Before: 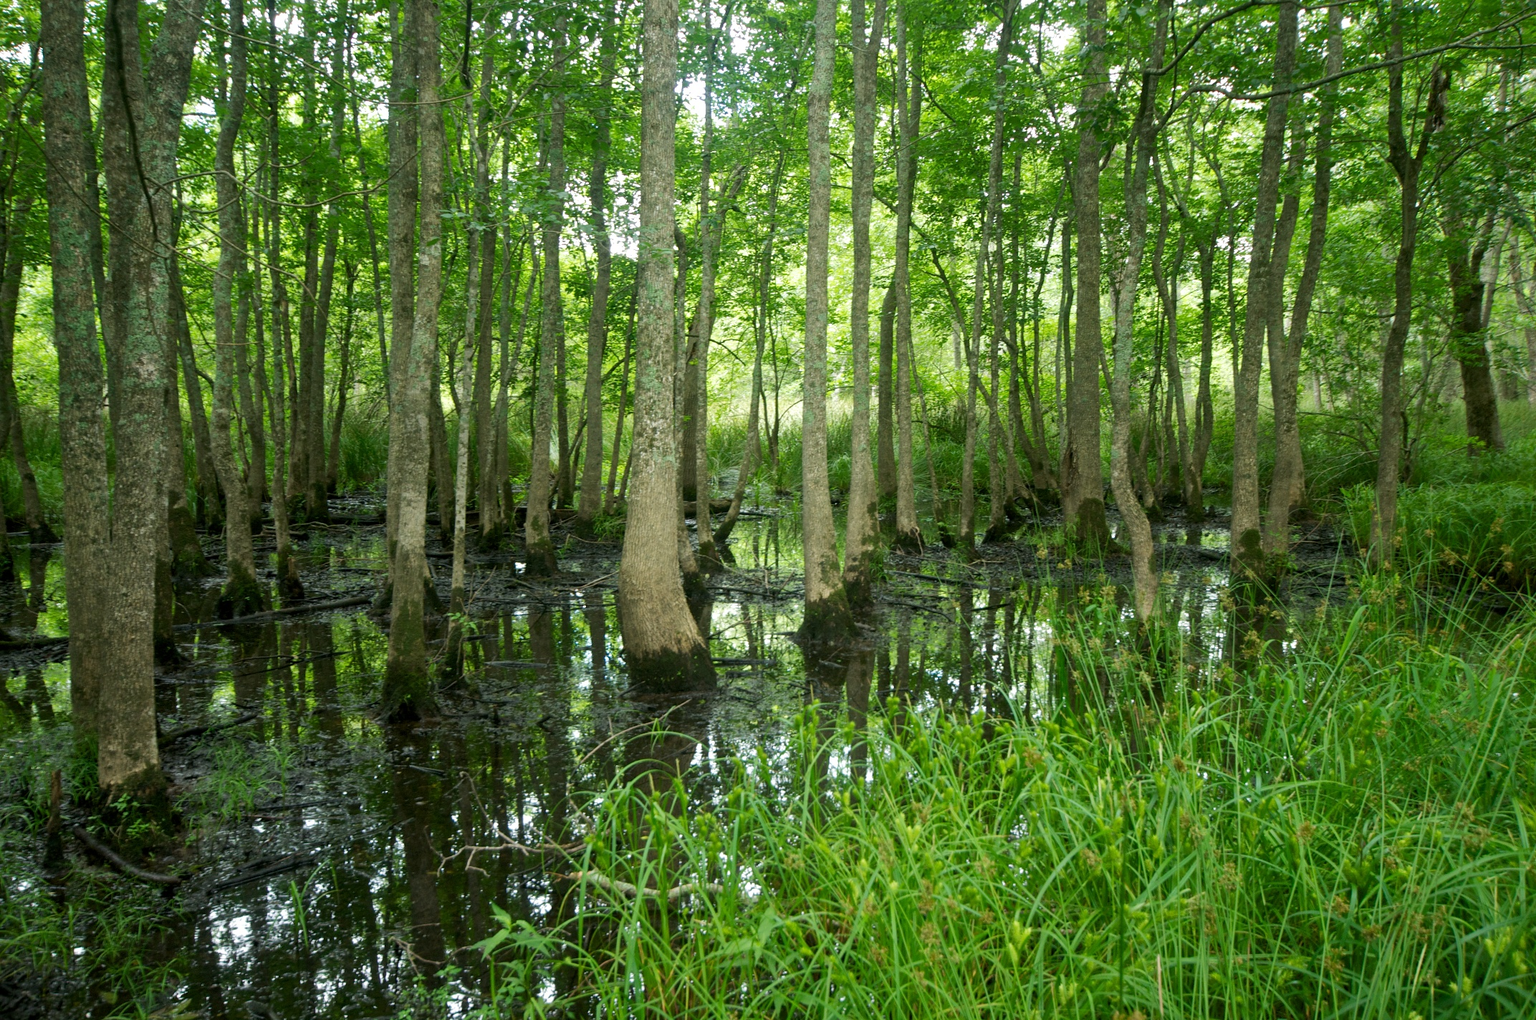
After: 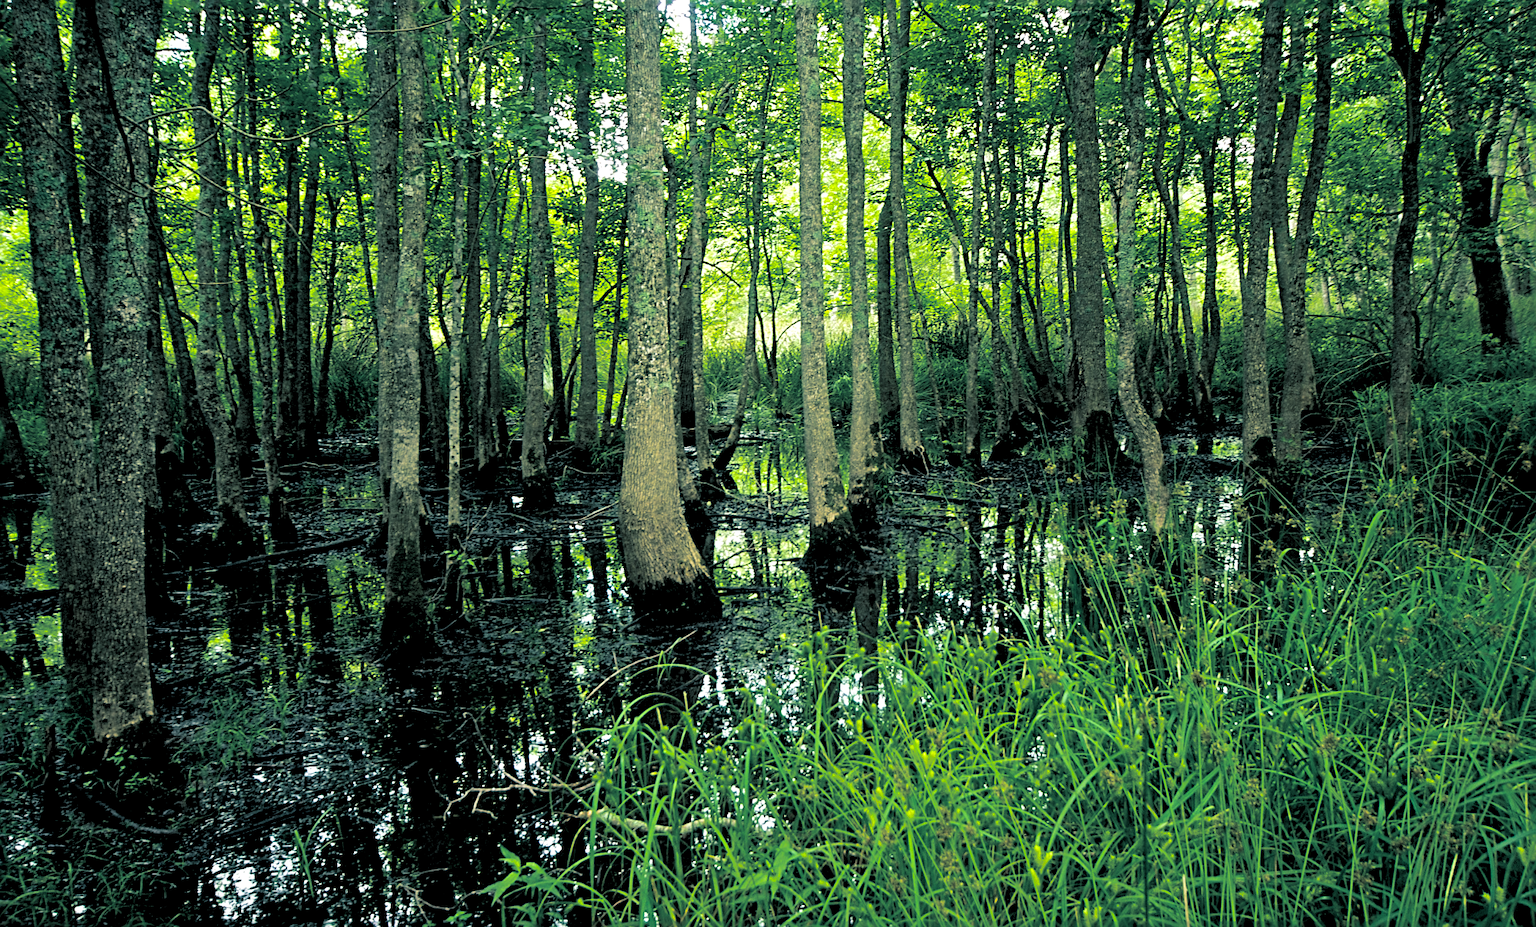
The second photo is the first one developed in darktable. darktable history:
color balance rgb: linear chroma grading › global chroma 15%, perceptual saturation grading › global saturation 30%
base curve: curves: ch0 [(0, 0) (0.989, 0.992)], preserve colors none
rgb levels: levels [[0.029, 0.461, 0.922], [0, 0.5, 1], [0, 0.5, 1]]
sharpen: radius 2.817, amount 0.715
split-toning: shadows › hue 205.2°, shadows › saturation 0.43, highlights › hue 54°, highlights › saturation 0.54
rotate and perspective: rotation -2°, crop left 0.022, crop right 0.978, crop top 0.049, crop bottom 0.951
crop and rotate: top 6.25%
